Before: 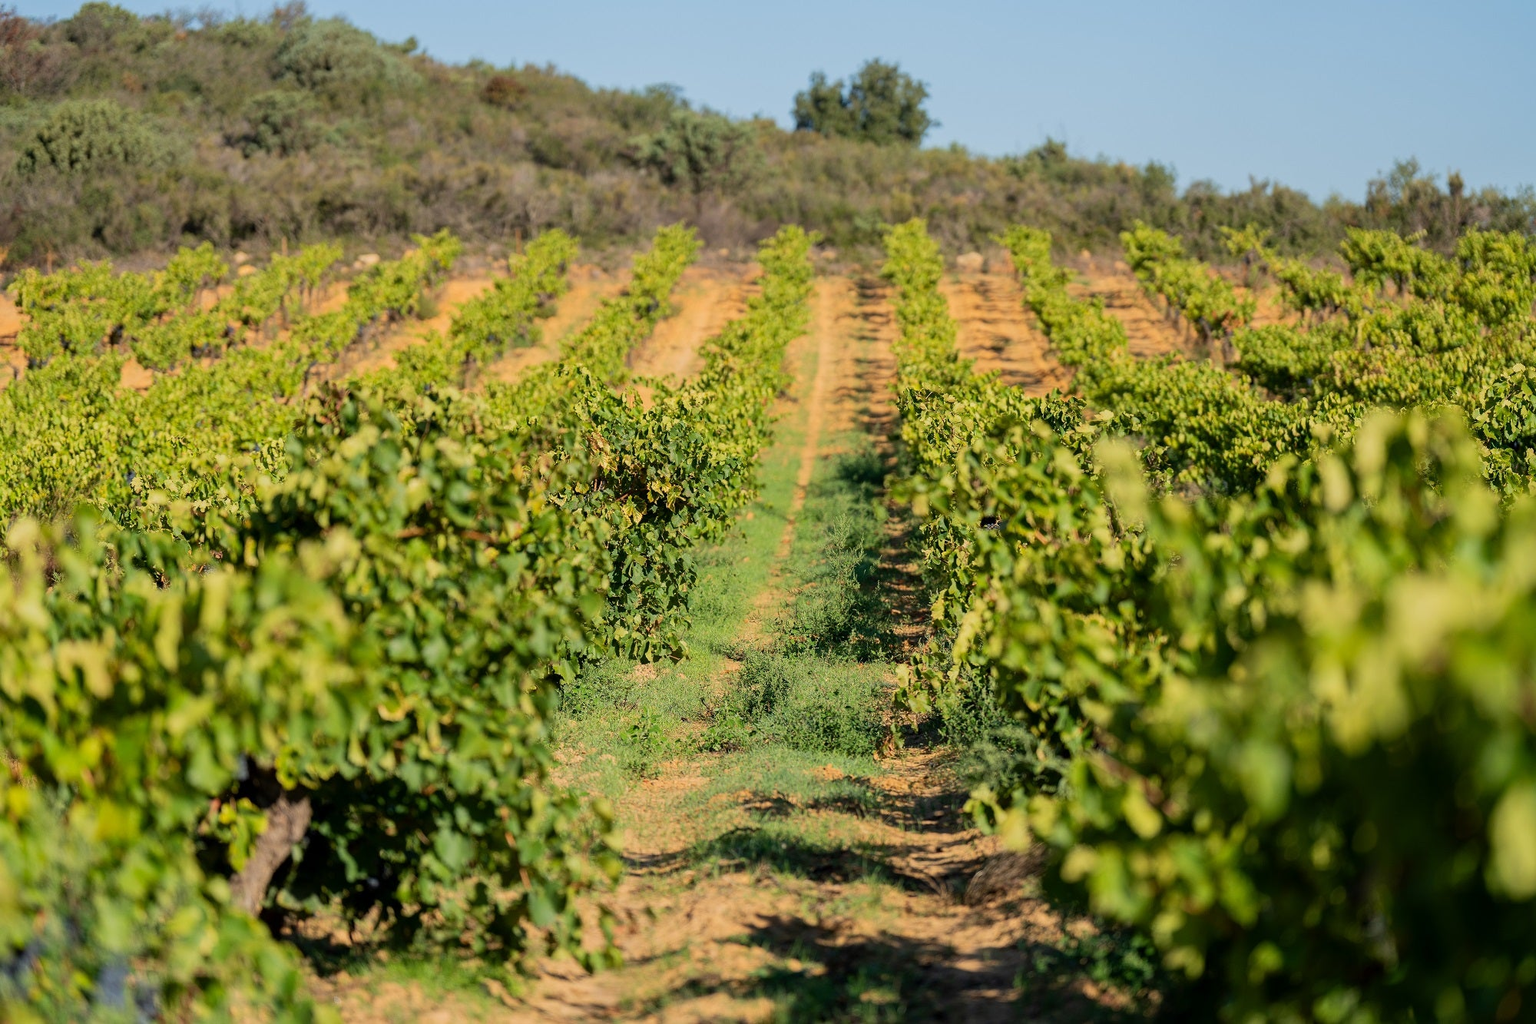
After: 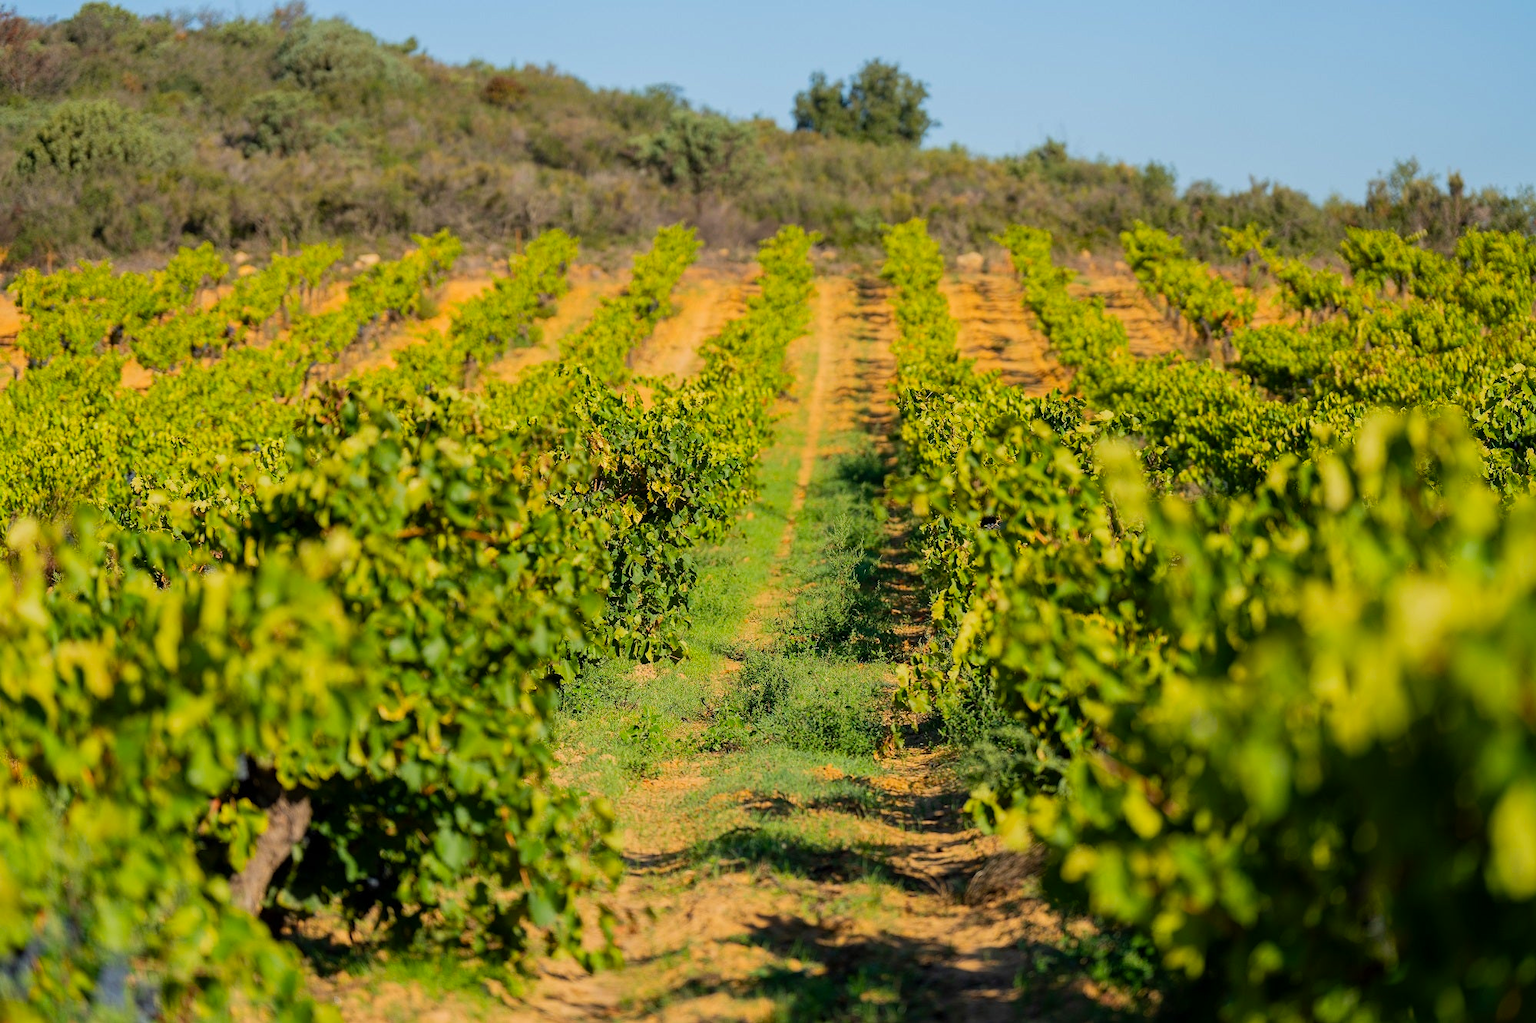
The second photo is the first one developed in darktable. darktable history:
color balance rgb: perceptual saturation grading › global saturation 24.897%
